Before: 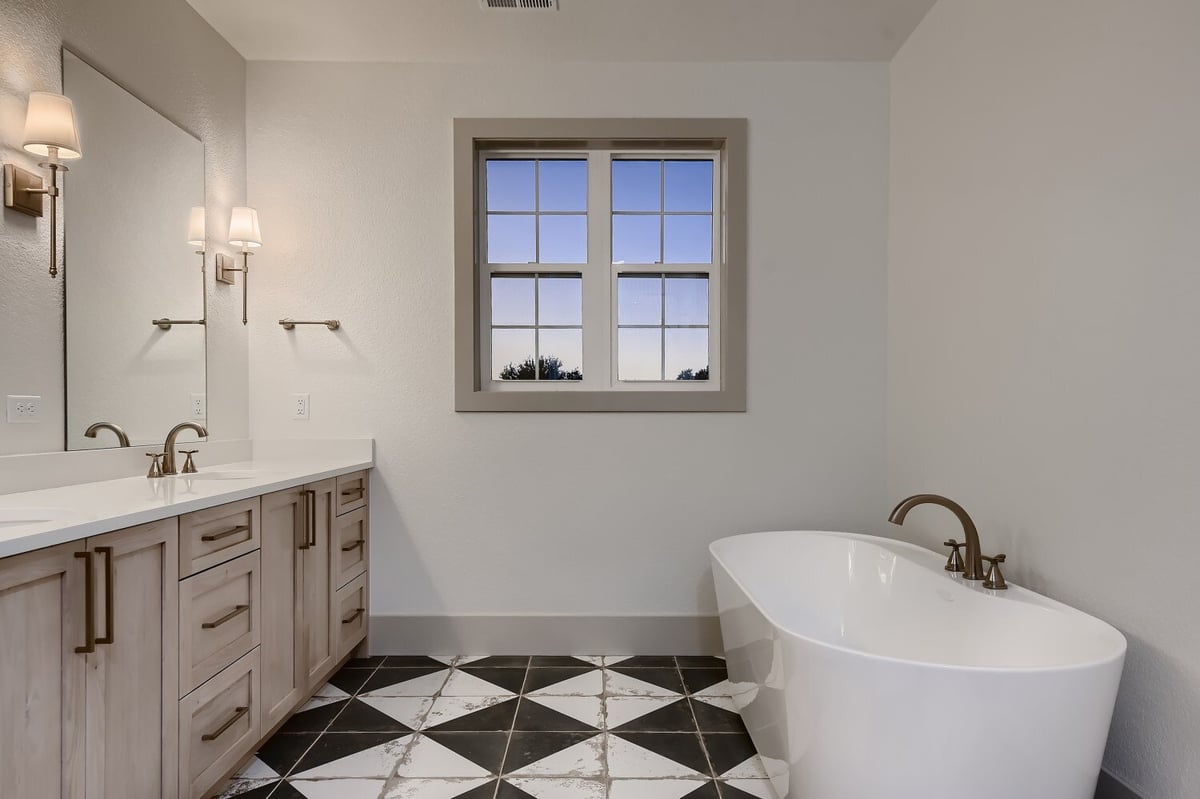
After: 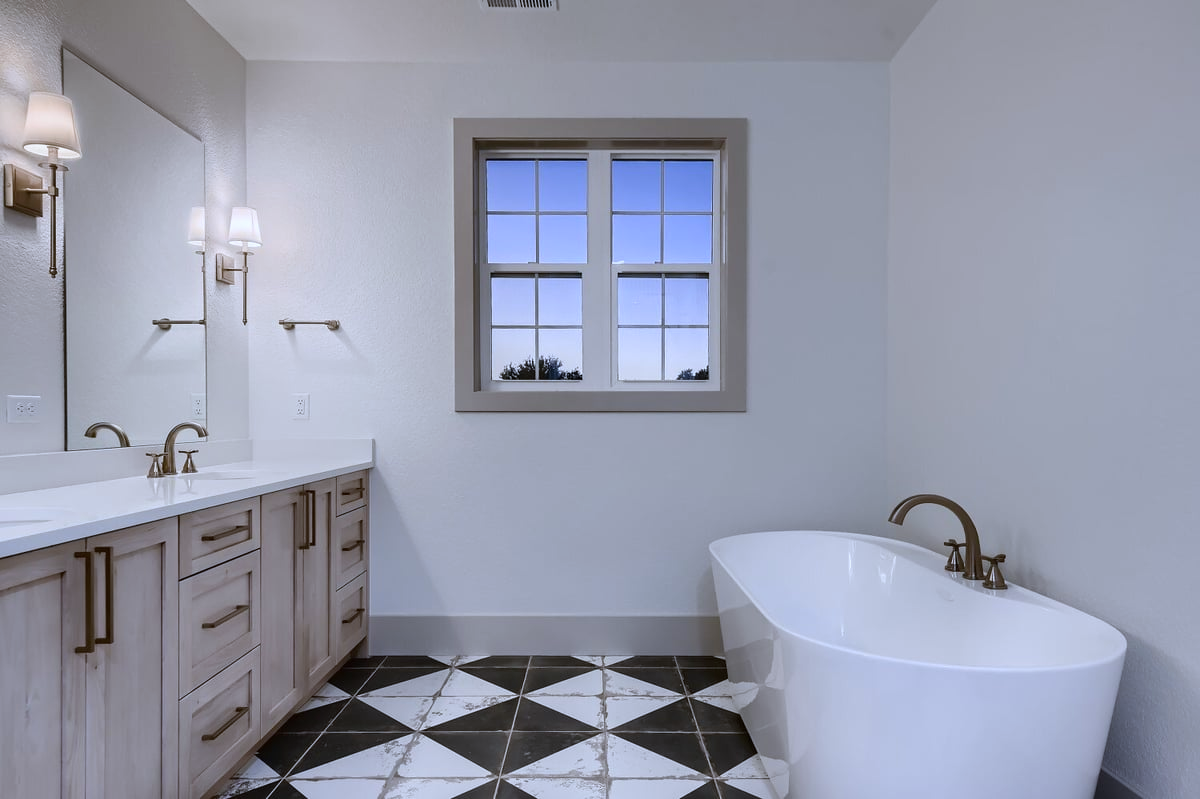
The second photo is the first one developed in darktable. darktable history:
white balance: red 0.948, green 1.02, blue 1.176
color balance rgb: perceptual saturation grading › global saturation -1%
